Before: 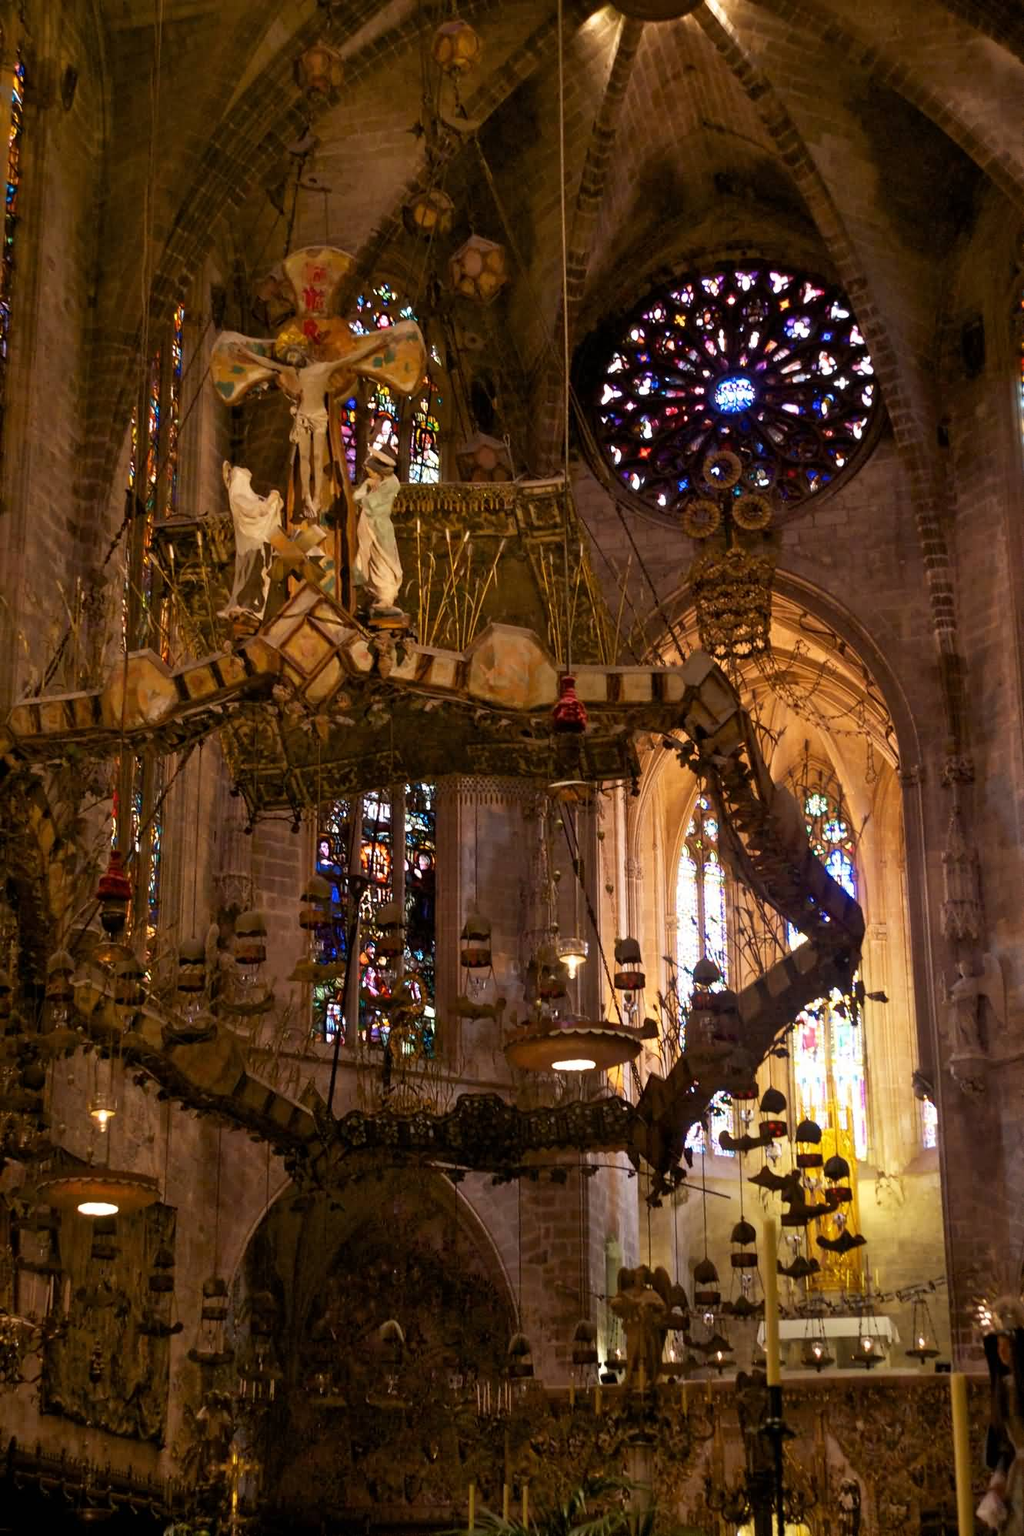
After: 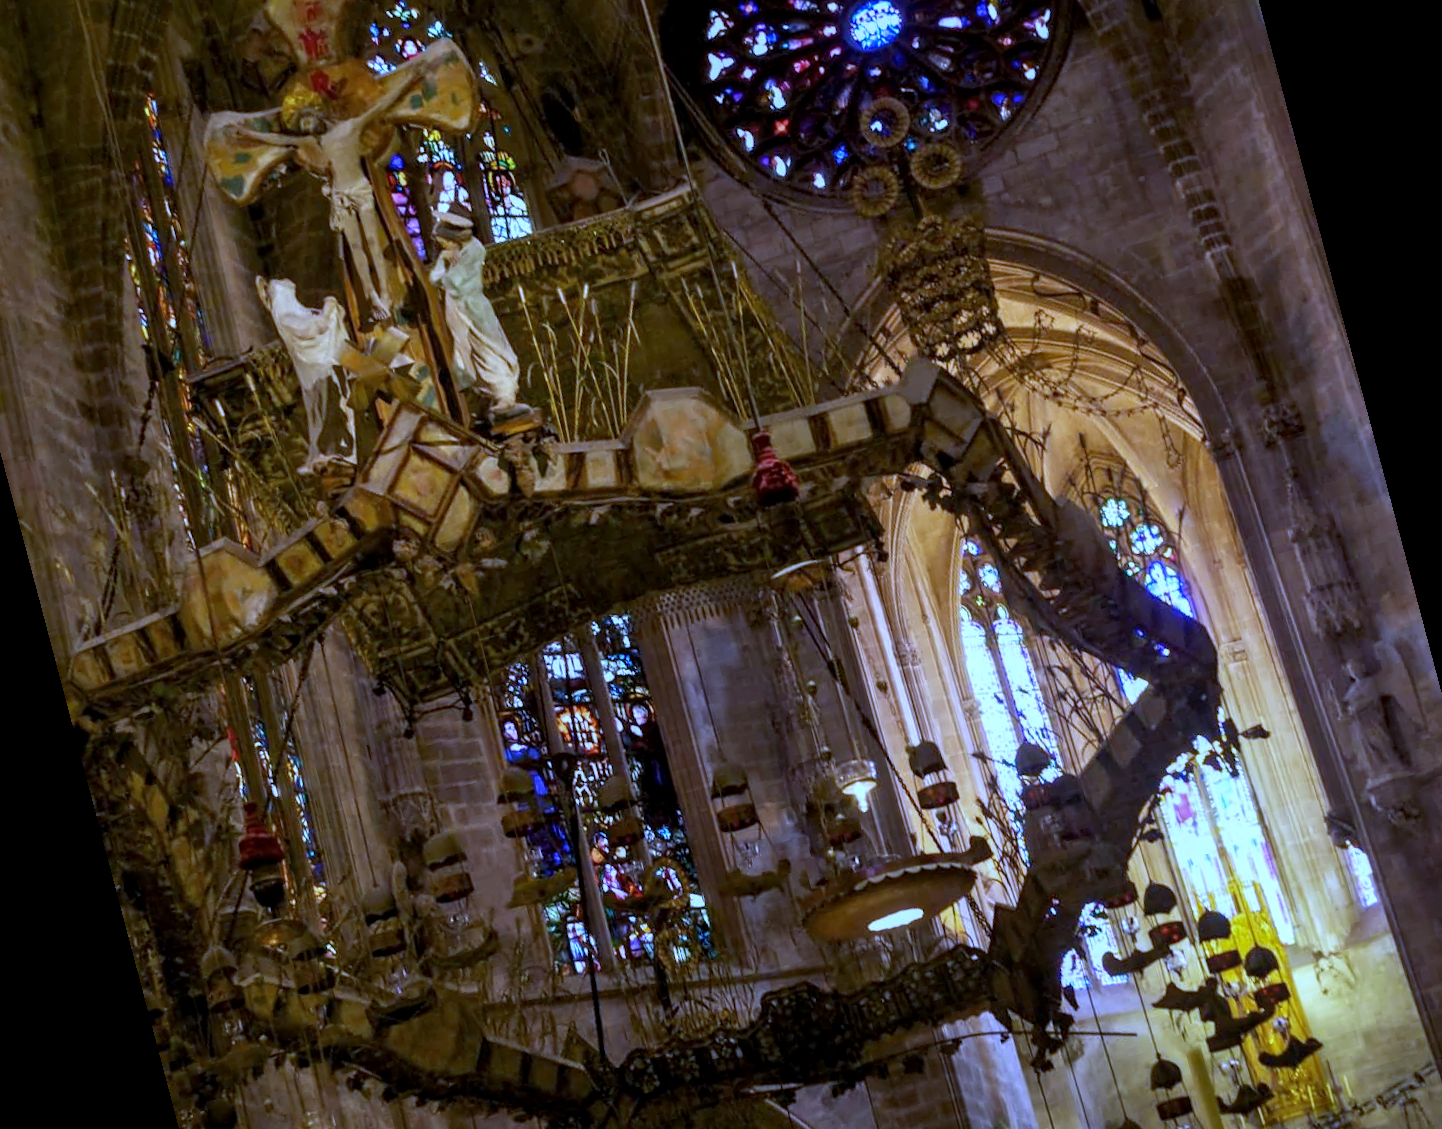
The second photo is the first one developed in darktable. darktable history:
white balance: red 0.766, blue 1.537
local contrast: on, module defaults
rotate and perspective: rotation -14.8°, crop left 0.1, crop right 0.903, crop top 0.25, crop bottom 0.748
